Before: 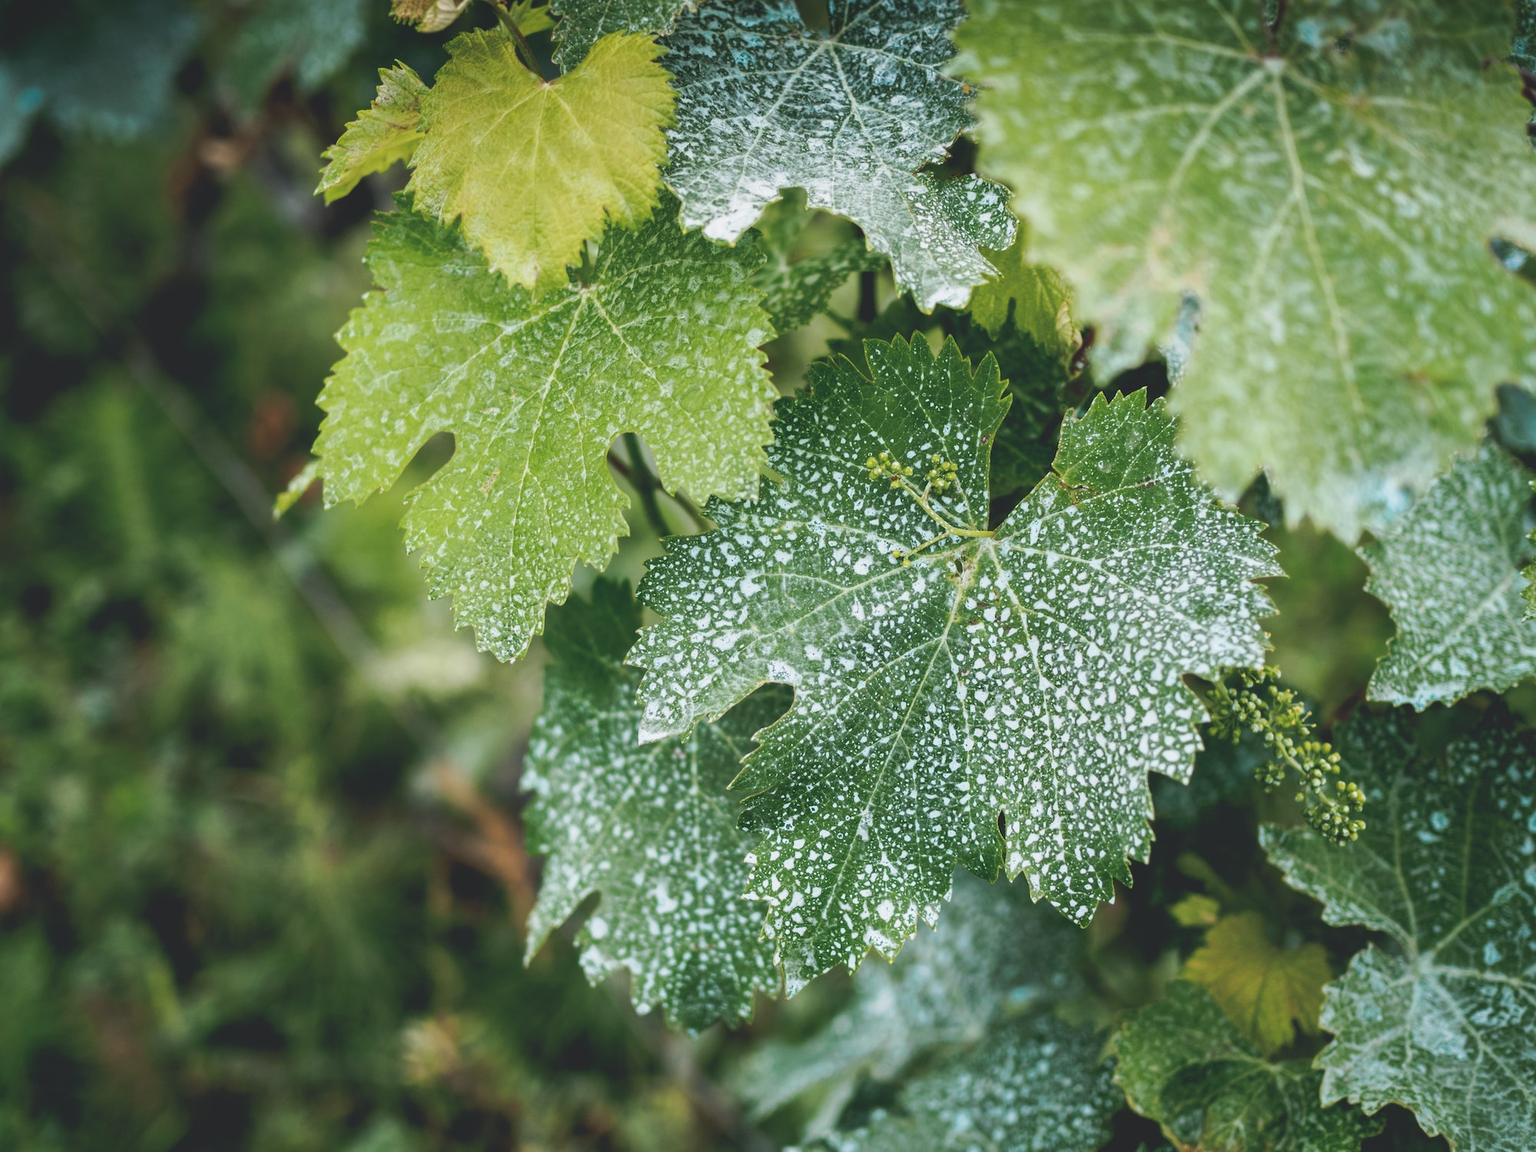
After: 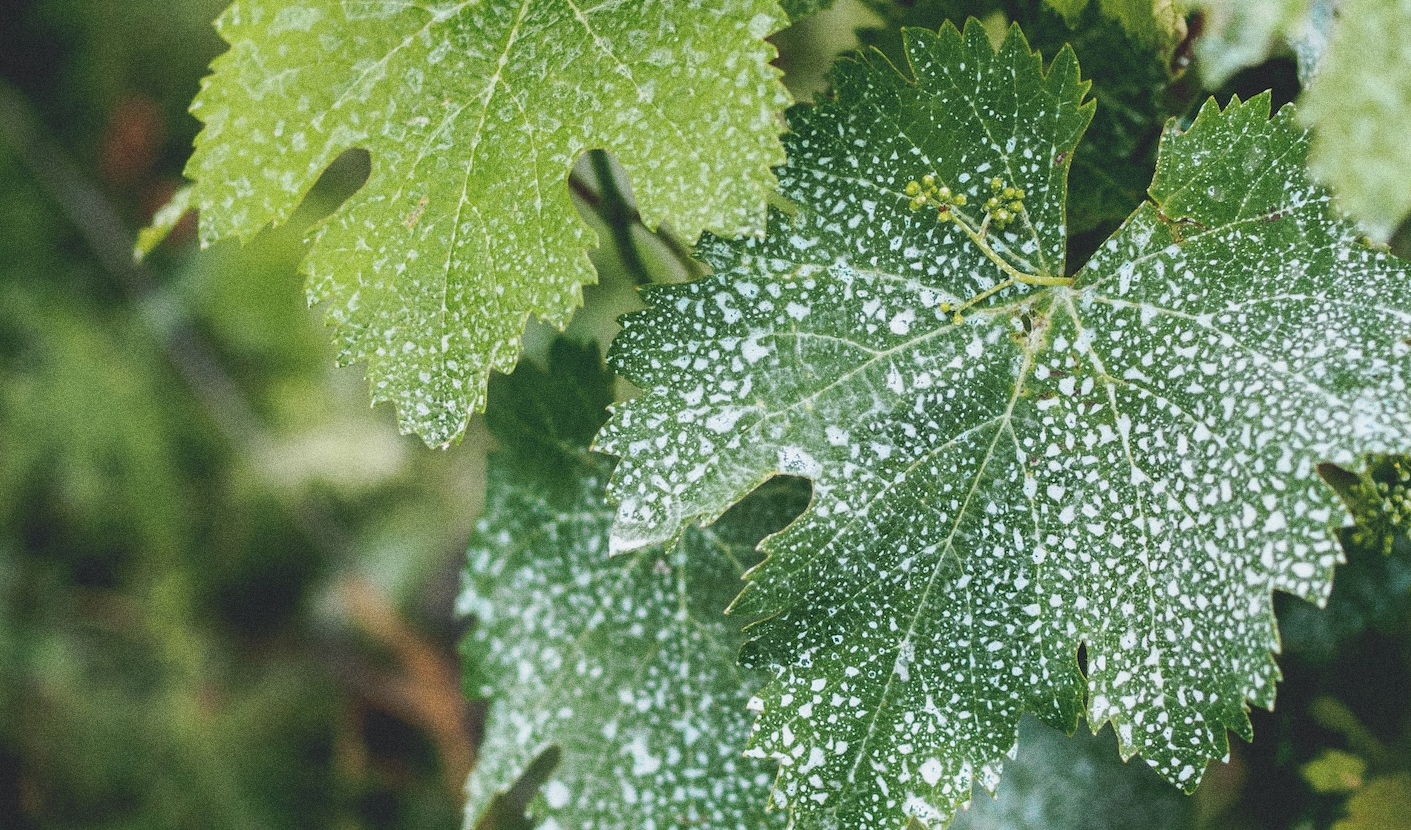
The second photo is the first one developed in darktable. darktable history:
crop: left 11.123%, top 27.61%, right 18.3%, bottom 17.034%
grain: coarseness 0.09 ISO, strength 40%
